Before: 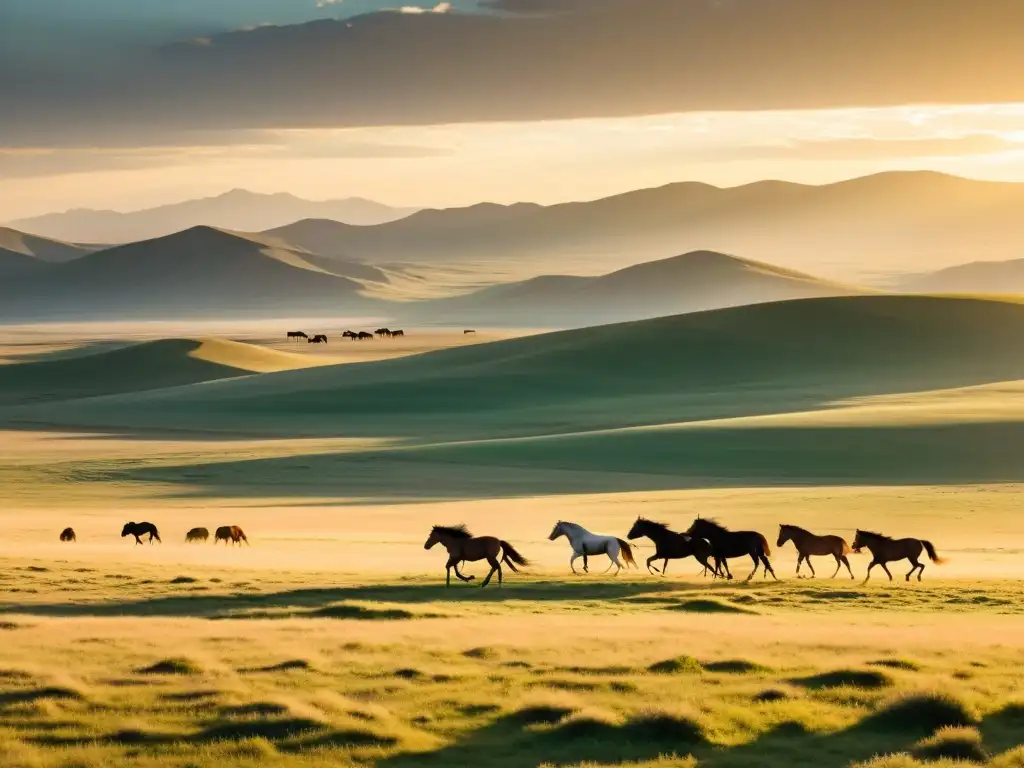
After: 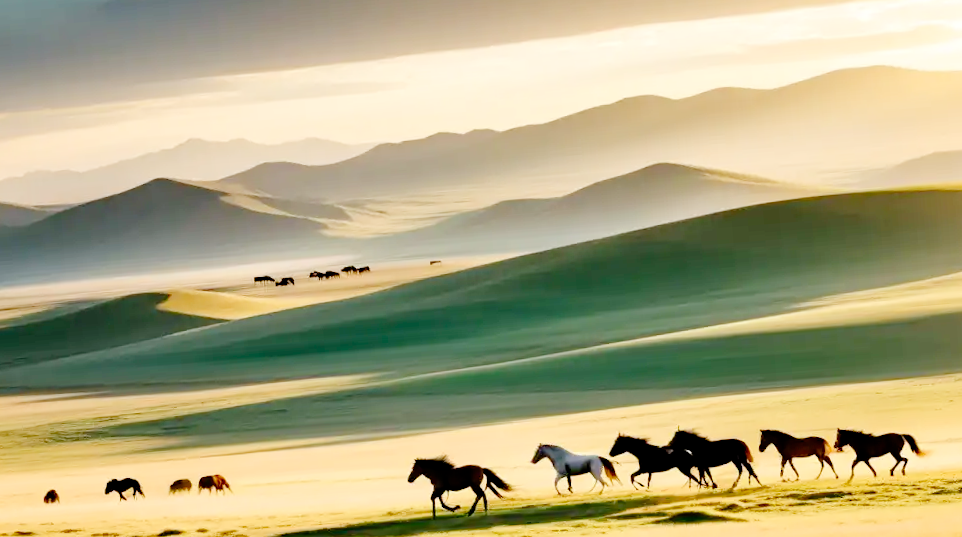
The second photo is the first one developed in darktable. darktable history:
filmic rgb: middle gray luminance 18%, black relative exposure -7.5 EV, white relative exposure 8.5 EV, threshold 6 EV, target black luminance 0%, hardness 2.23, latitude 18.37%, contrast 0.878, highlights saturation mix 5%, shadows ↔ highlights balance 10.15%, add noise in highlights 0, preserve chrominance no, color science v3 (2019), use custom middle-gray values true, iterations of high-quality reconstruction 0, contrast in highlights soft, enable highlight reconstruction true
crop: top 5.667%, bottom 17.637%
rotate and perspective: rotation -4.57°, crop left 0.054, crop right 0.944, crop top 0.087, crop bottom 0.914
levels: mode automatic, black 0.023%, white 99.97%, levels [0.062, 0.494, 0.925]
